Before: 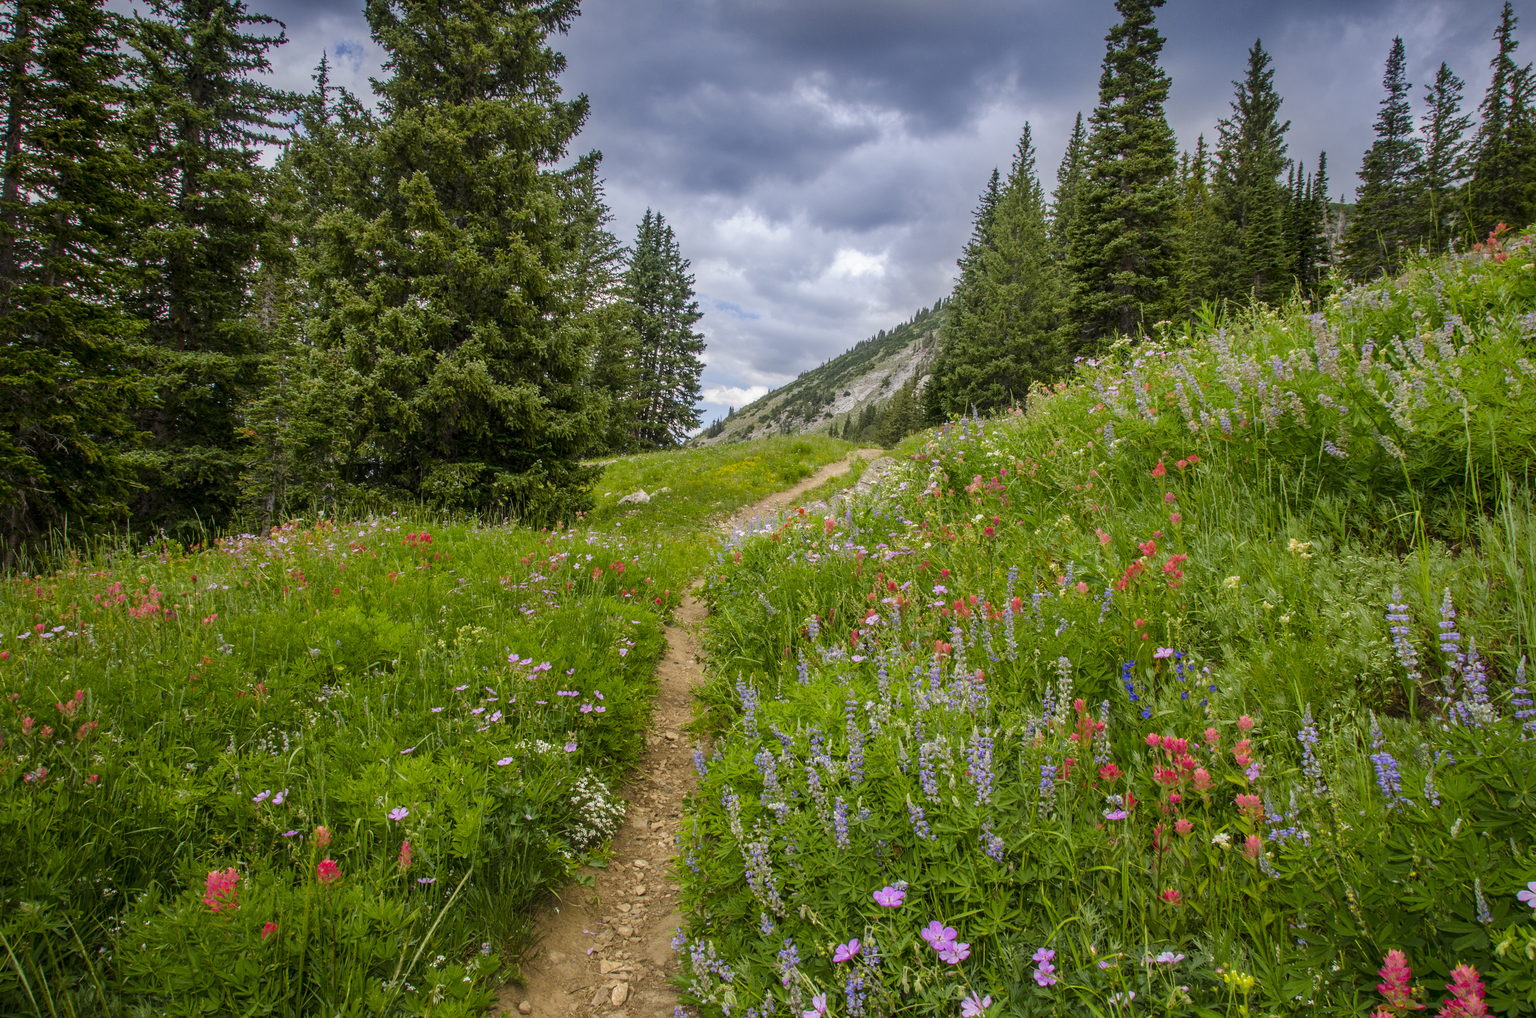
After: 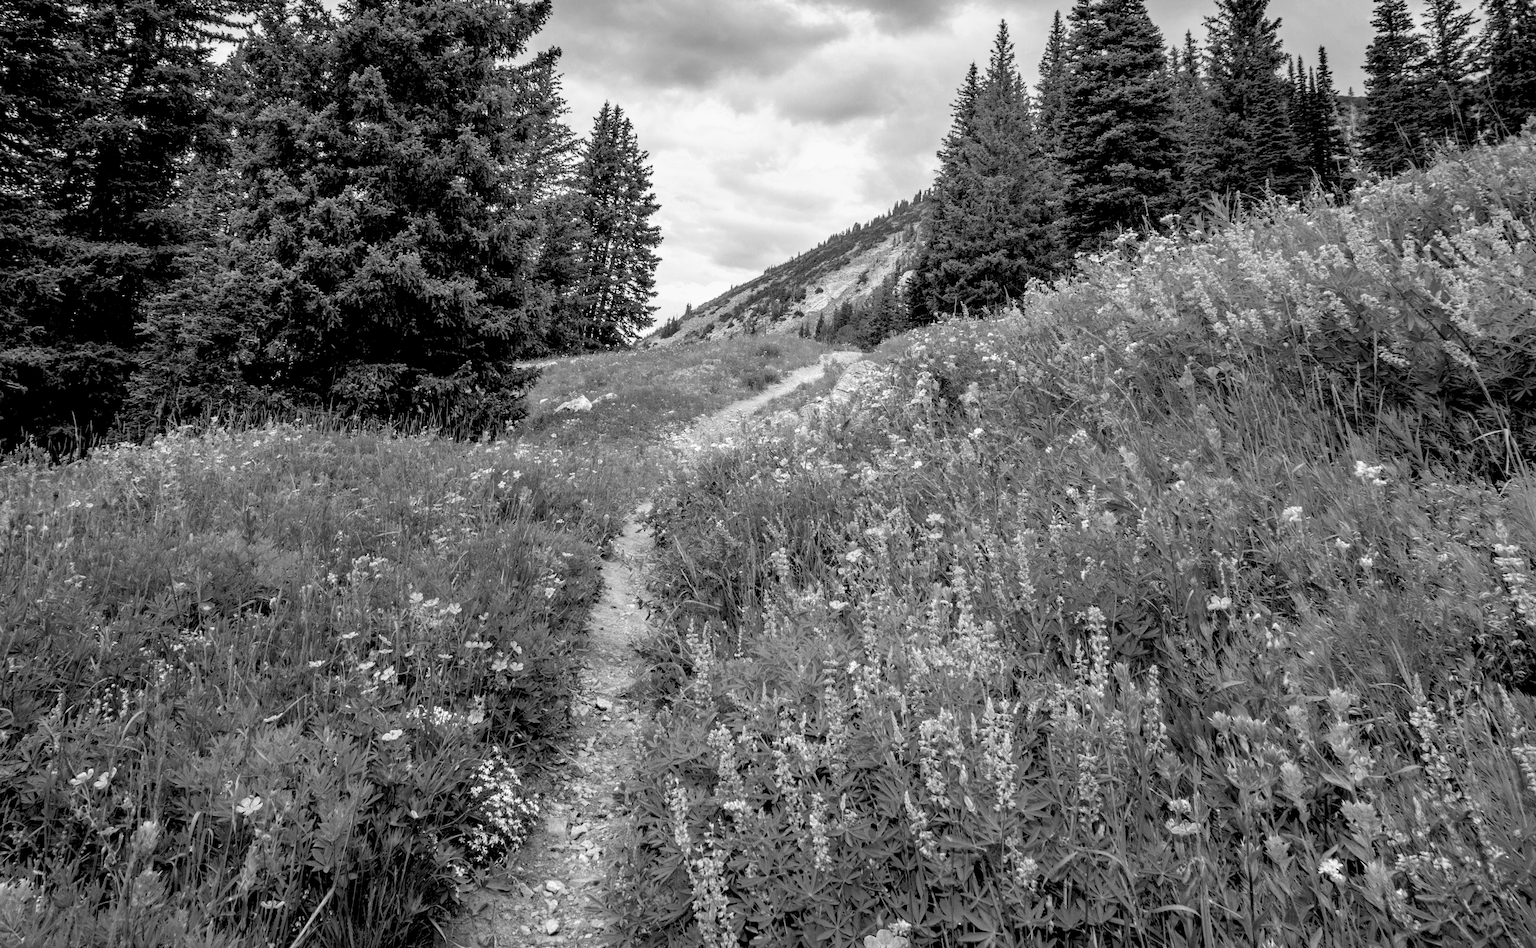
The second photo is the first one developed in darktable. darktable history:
crop and rotate: top 5.667%, bottom 14.937%
color zones: curves: ch0 [(0, 0.533) (0.126, 0.533) (0.234, 0.533) (0.368, 0.357) (0.5, 0.5) (0.625, 0.5) (0.74, 0.637) (0.875, 0.5)]; ch1 [(0.004, 0.708) (0.129, 0.662) (0.25, 0.5) (0.375, 0.331) (0.496, 0.396) (0.625, 0.649) (0.739, 0.26) (0.875, 0.5) (1, 0.478)]; ch2 [(0, 0.409) (0.132, 0.403) (0.236, 0.558) (0.379, 0.448) (0.5, 0.5) (0.625, 0.5) (0.691, 0.39) (0.875, 0.5)]
velvia: strength 27%
rotate and perspective: rotation 0.72°, lens shift (vertical) -0.352, lens shift (horizontal) -0.051, crop left 0.152, crop right 0.859, crop top 0.019, crop bottom 0.964
color balance rgb: perceptual saturation grading › global saturation 36%, perceptual brilliance grading › global brilliance 10%, global vibrance 20%
rgb levels: levels [[0.029, 0.461, 0.922], [0, 0.5, 1], [0, 0.5, 1]]
monochrome: a 32, b 64, size 2.3
